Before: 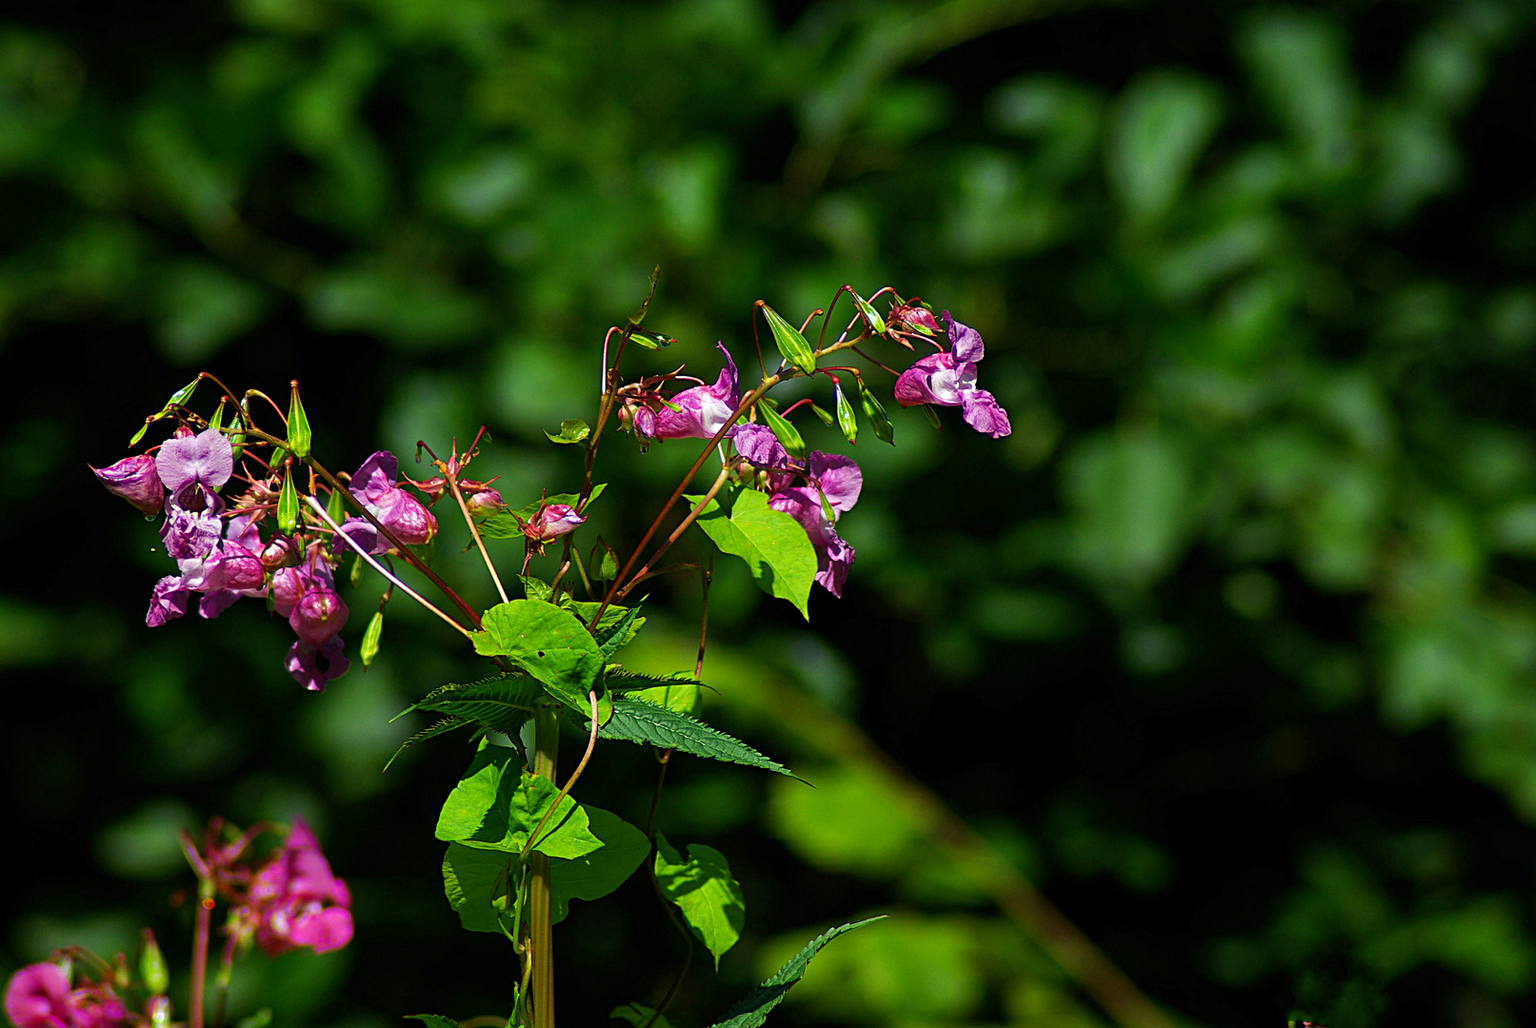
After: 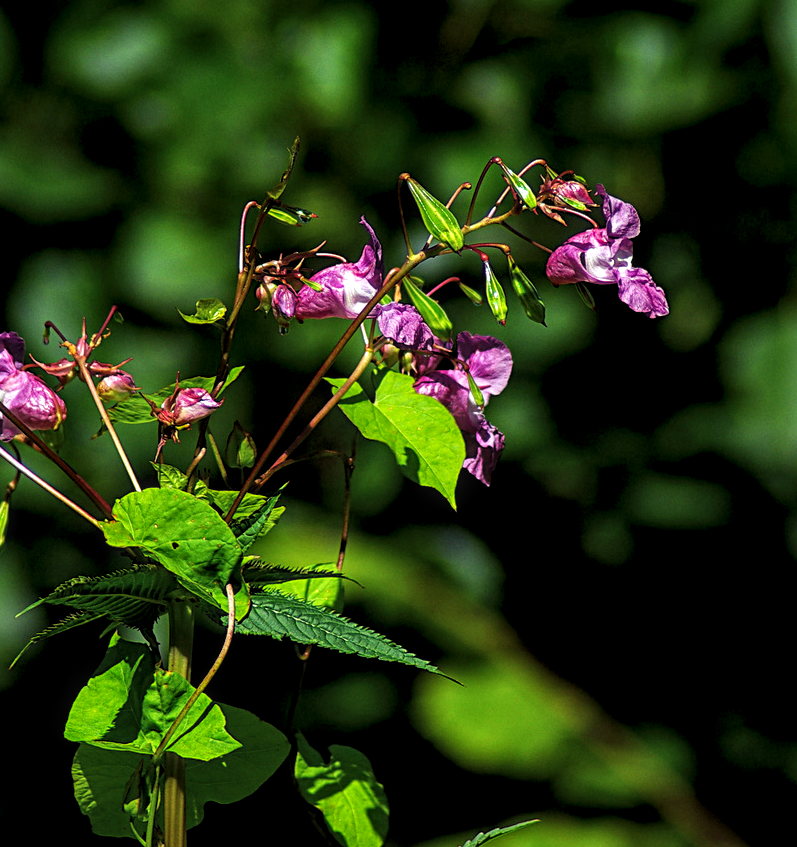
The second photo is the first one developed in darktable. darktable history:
local contrast: detail 130%
crop and rotate: angle 0.02°, left 24.353%, top 13.219%, right 26.156%, bottom 8.224%
levels: levels [0.052, 0.496, 0.908]
